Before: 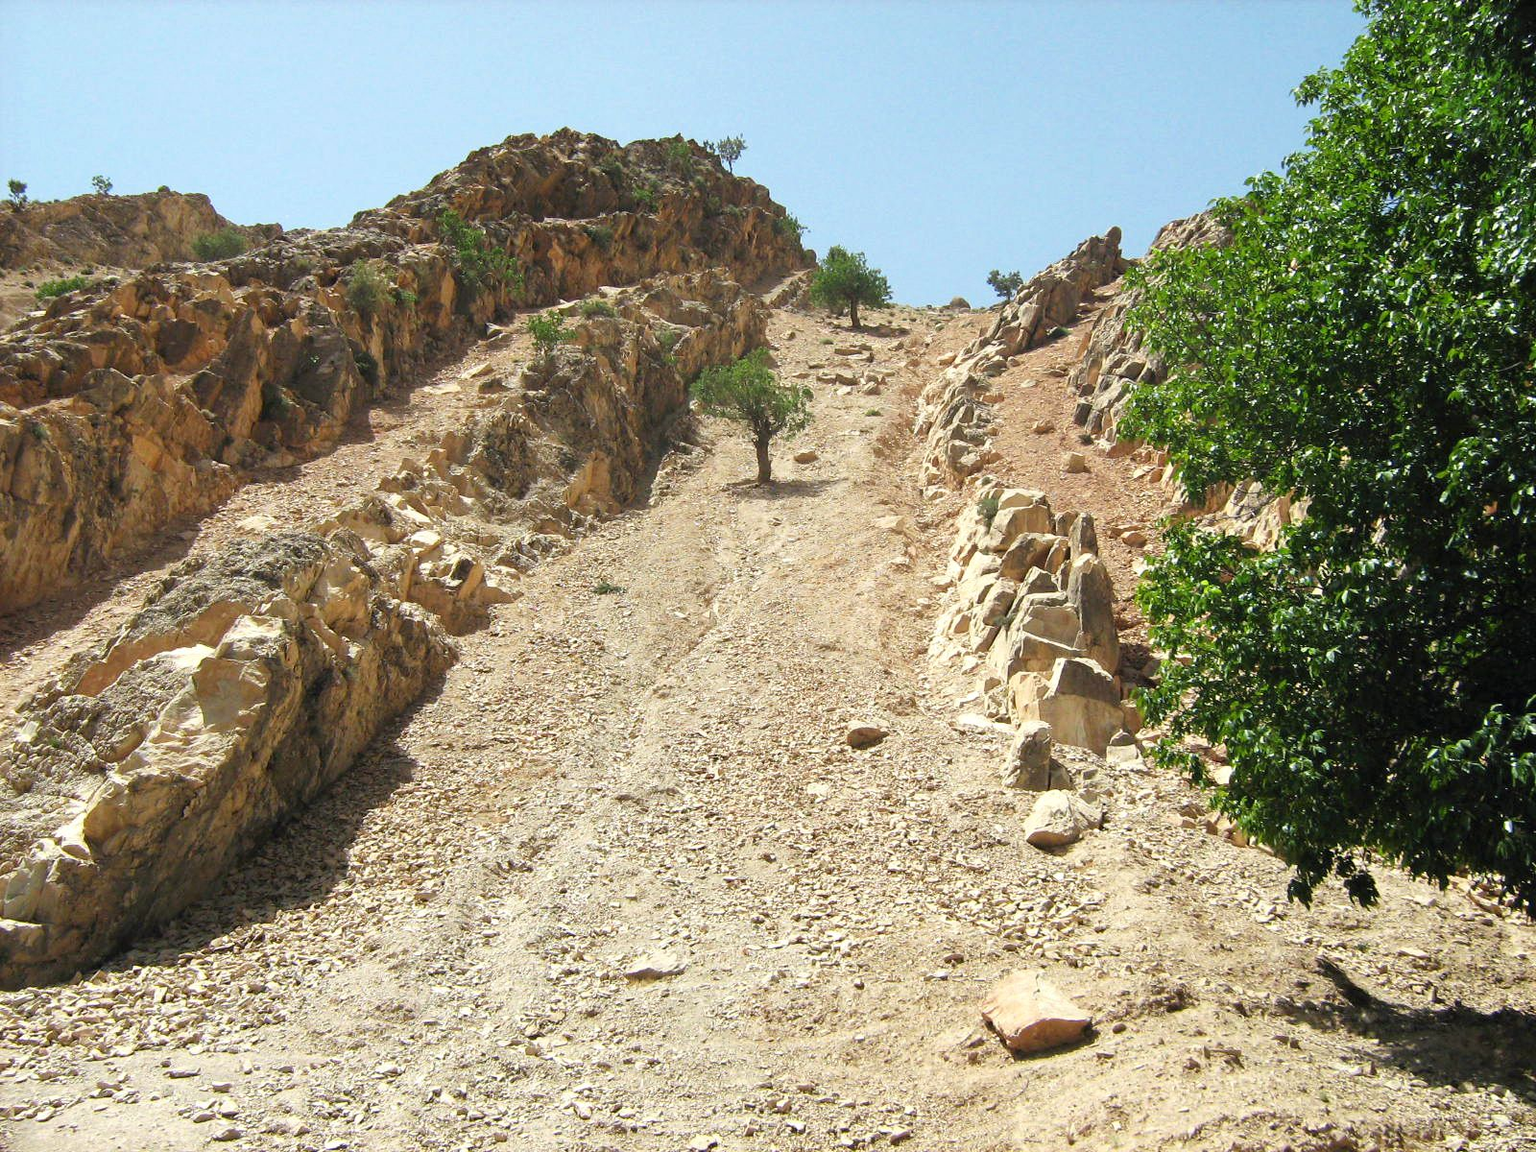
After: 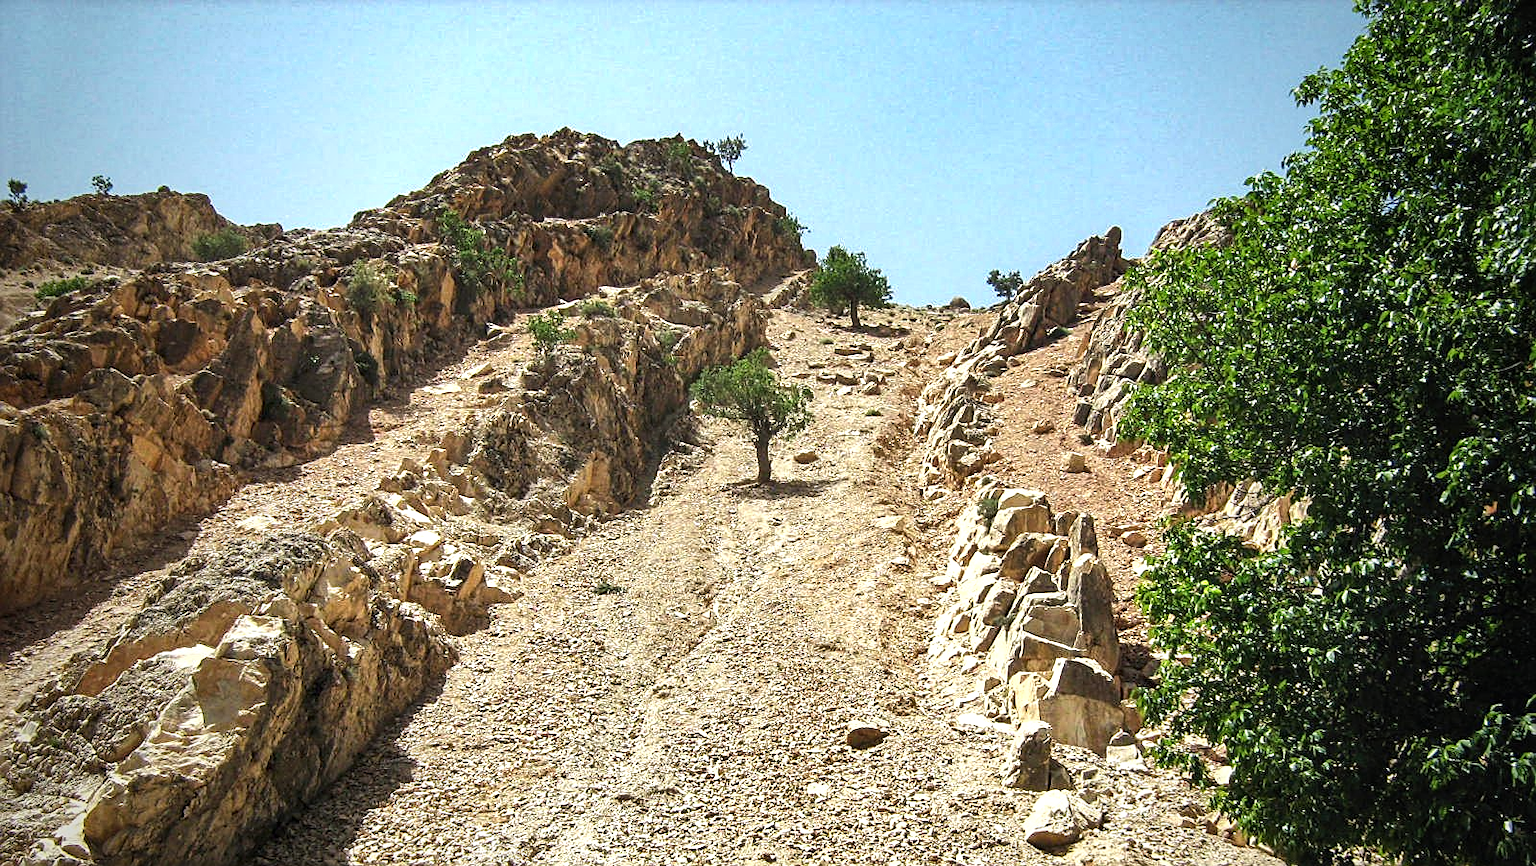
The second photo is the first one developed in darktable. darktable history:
sharpen: on, module defaults
crop: bottom 24.695%
shadows and highlights: soften with gaussian
vignetting: fall-off start 64.39%, saturation 0.049, width/height ratio 0.881, unbound false
local contrast: detail 130%
tone equalizer: -8 EV -0.414 EV, -7 EV -0.395 EV, -6 EV -0.369 EV, -5 EV -0.248 EV, -3 EV 0.234 EV, -2 EV 0.333 EV, -1 EV 0.384 EV, +0 EV 0.434 EV, edges refinement/feathering 500, mask exposure compensation -1.57 EV, preserve details no
